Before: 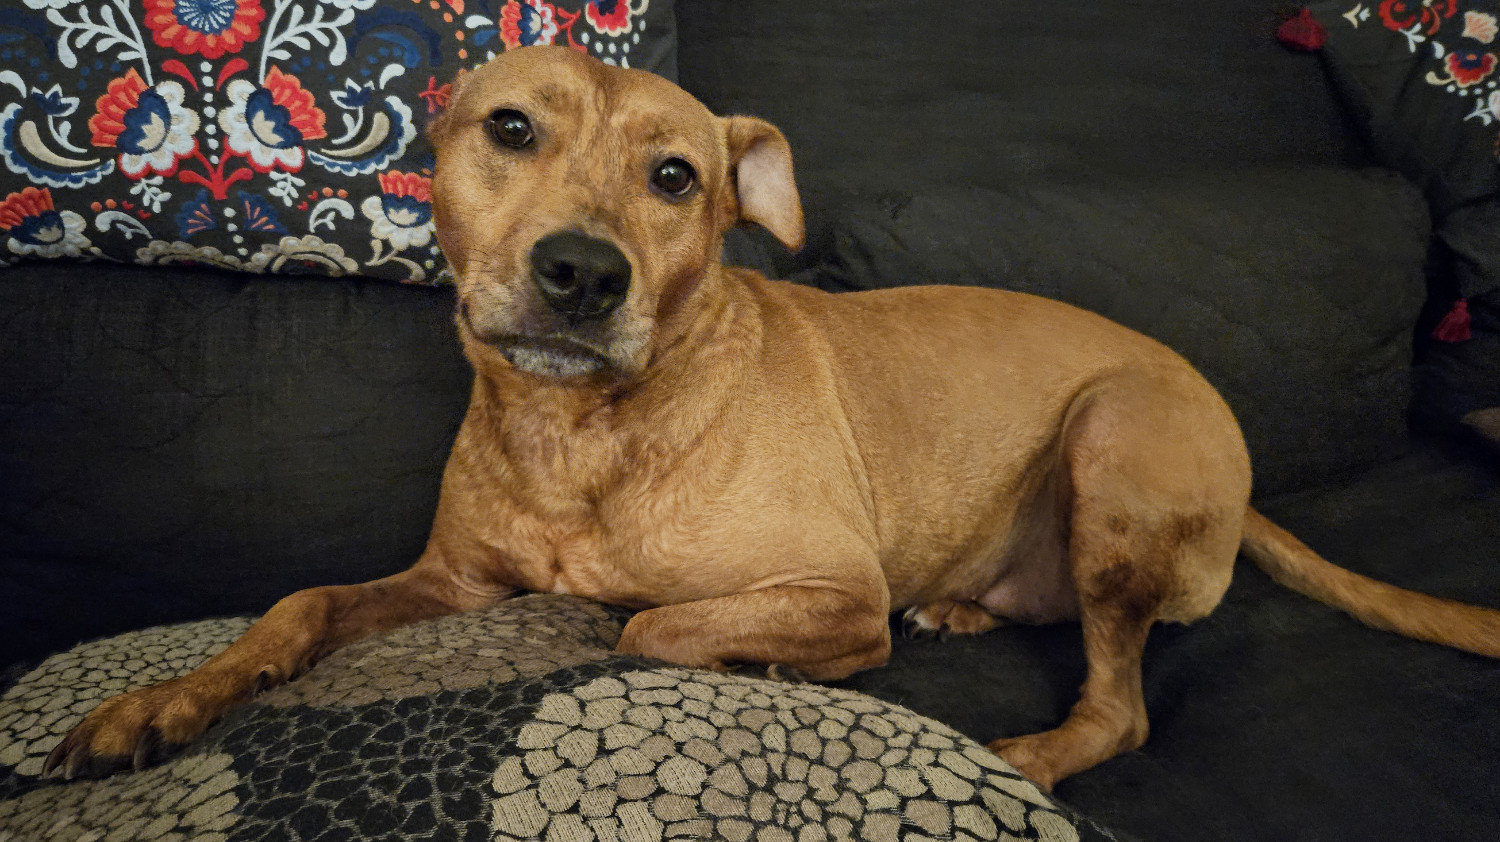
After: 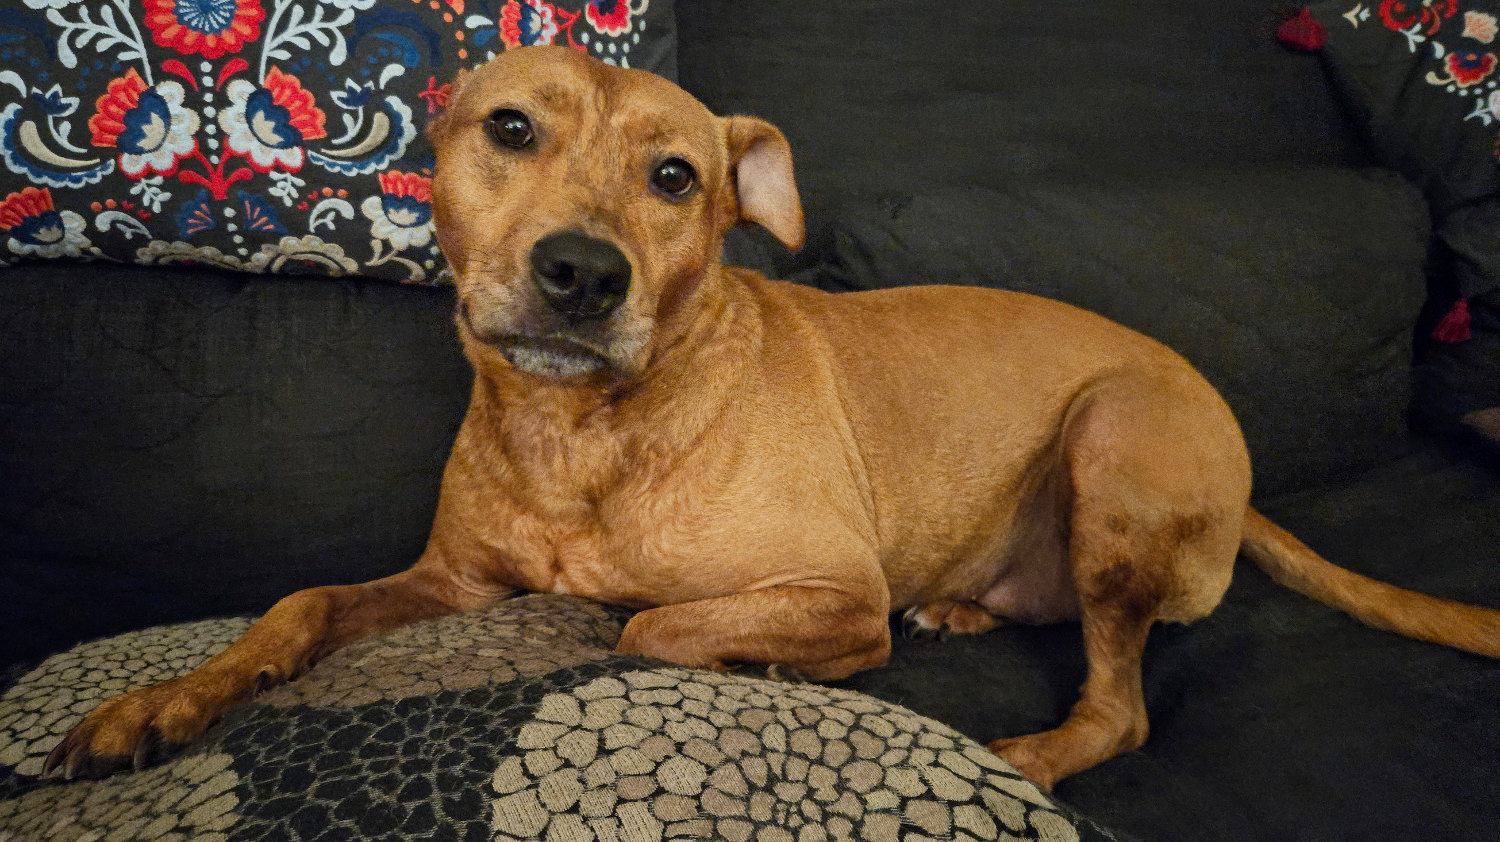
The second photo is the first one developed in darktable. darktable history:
grain: coarseness 0.09 ISO
tone equalizer: on, module defaults
